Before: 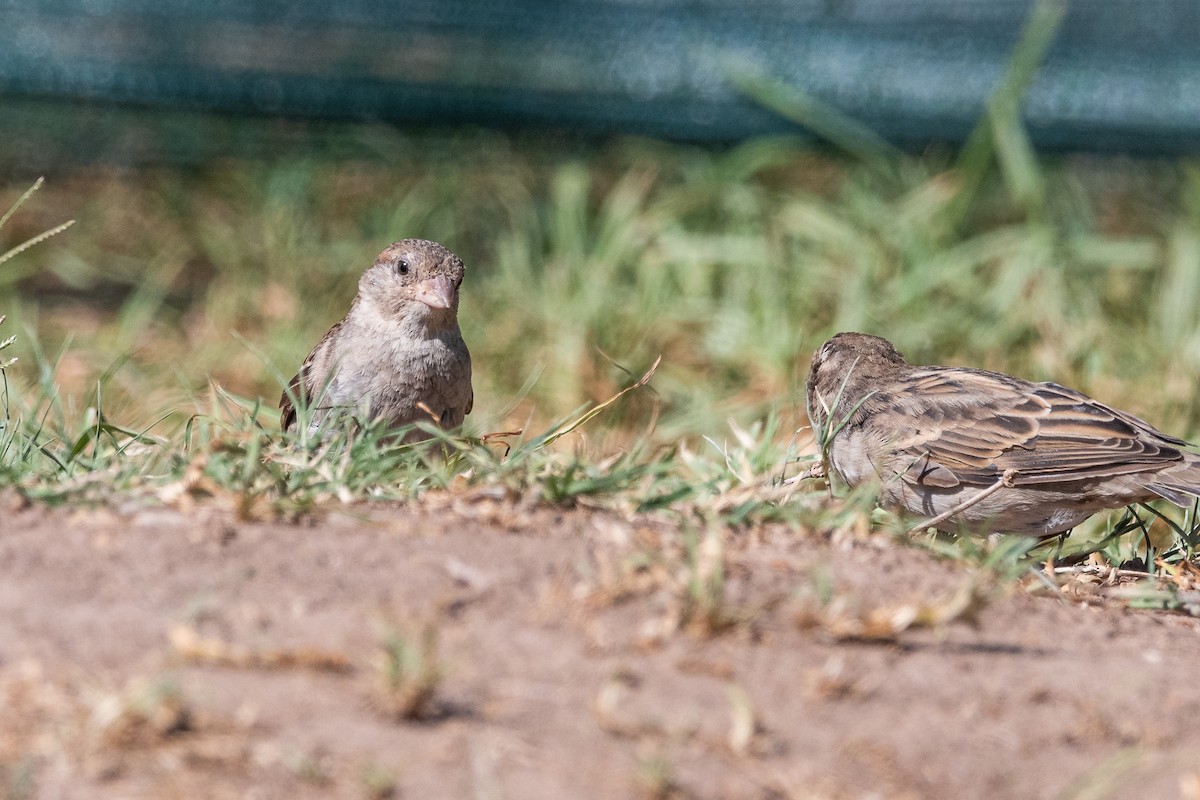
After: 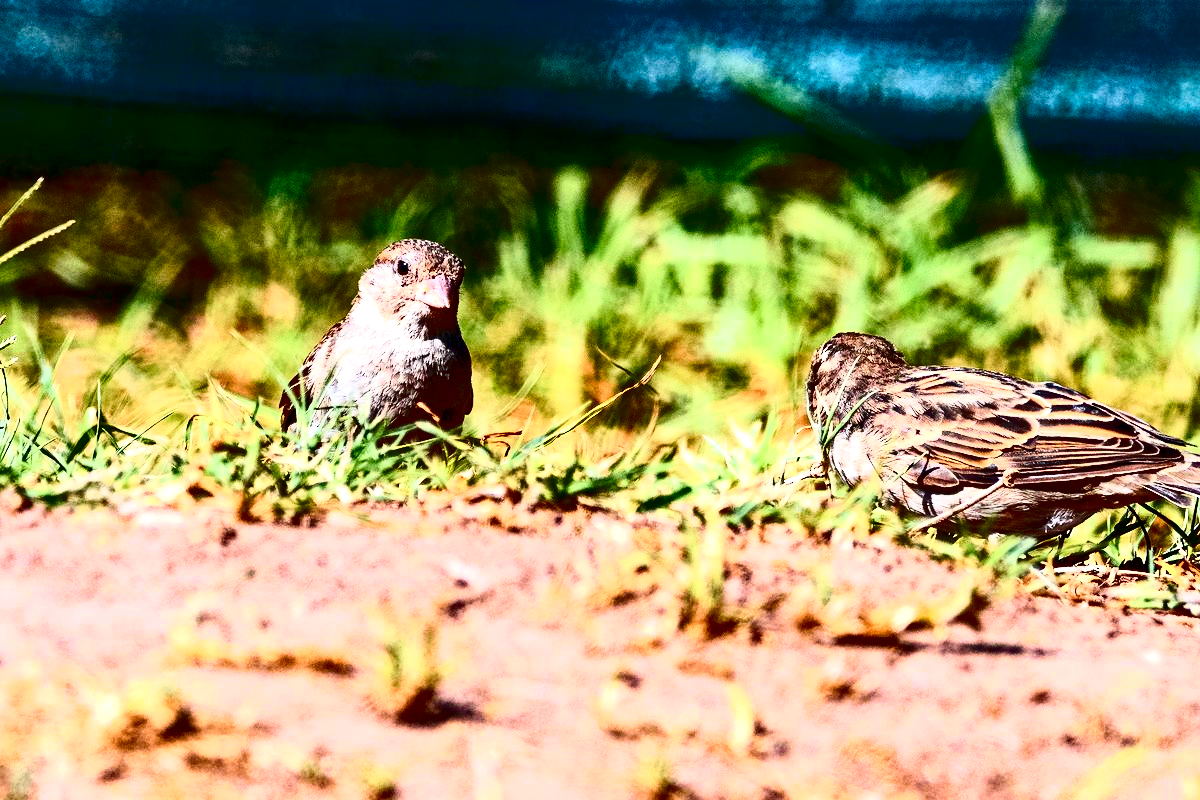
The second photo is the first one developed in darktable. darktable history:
exposure: black level correction 0.031, exposure 0.304 EV, compensate highlight preservation false
tone equalizer: -8 EV -0.75 EV, -7 EV -0.7 EV, -6 EV -0.6 EV, -5 EV -0.4 EV, -3 EV 0.4 EV, -2 EV 0.6 EV, -1 EV 0.7 EV, +0 EV 0.75 EV, edges refinement/feathering 500, mask exposure compensation -1.57 EV, preserve details no
haze removal: compatibility mode true, adaptive false
contrast brightness saturation: contrast 0.1, brightness -0.26, saturation 0.14
tone curve: curves: ch0 [(0, 0) (0.187, 0.12) (0.384, 0.363) (0.577, 0.681) (0.735, 0.881) (0.864, 0.959) (1, 0.987)]; ch1 [(0, 0) (0.402, 0.36) (0.476, 0.466) (0.501, 0.501) (0.518, 0.514) (0.564, 0.614) (0.614, 0.664) (0.741, 0.829) (1, 1)]; ch2 [(0, 0) (0.429, 0.387) (0.483, 0.481) (0.503, 0.501) (0.522, 0.531) (0.564, 0.605) (0.615, 0.697) (0.702, 0.774) (1, 0.895)], color space Lab, independent channels
